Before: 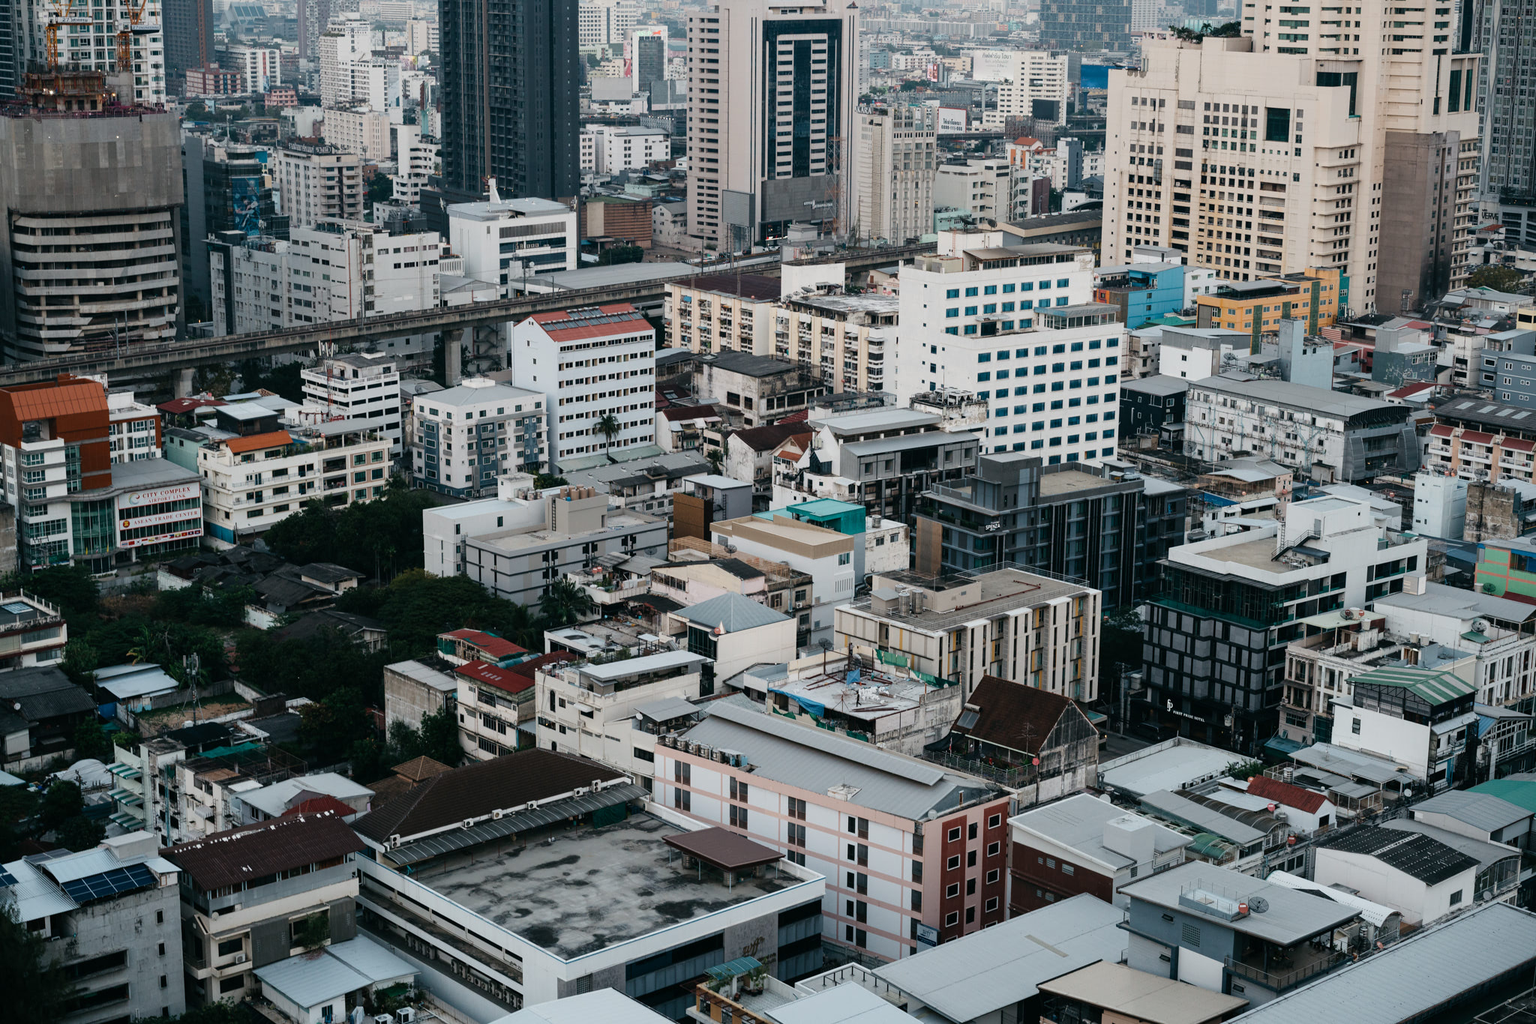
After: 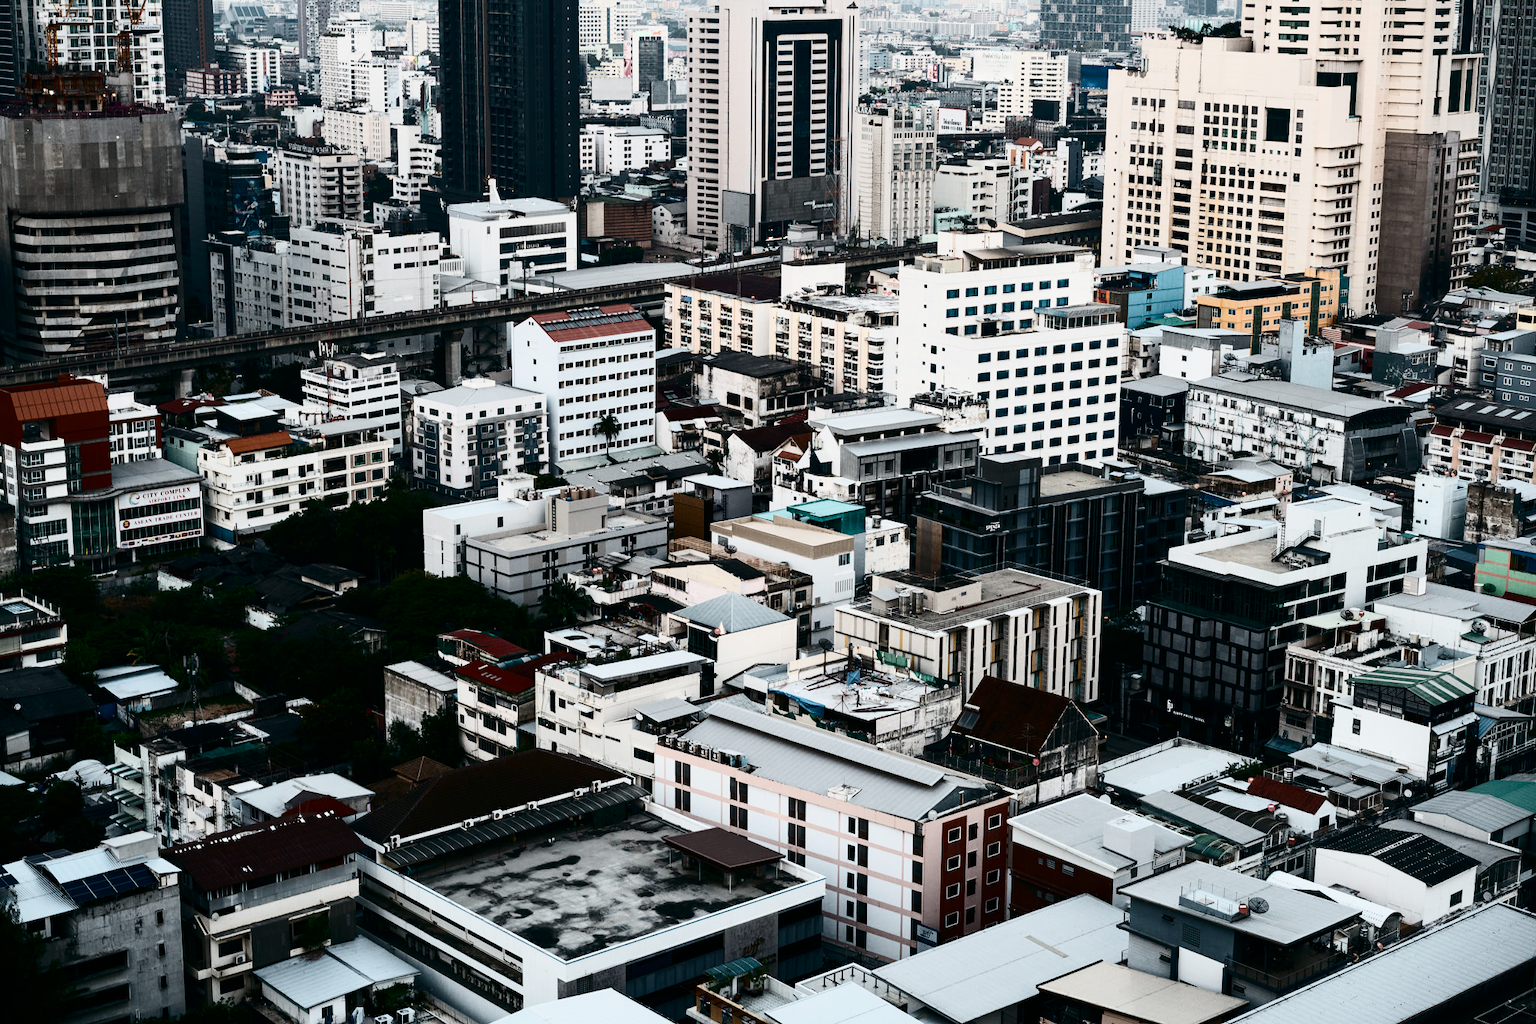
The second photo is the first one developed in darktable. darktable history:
contrast brightness saturation: contrast 0.487, saturation -0.085
